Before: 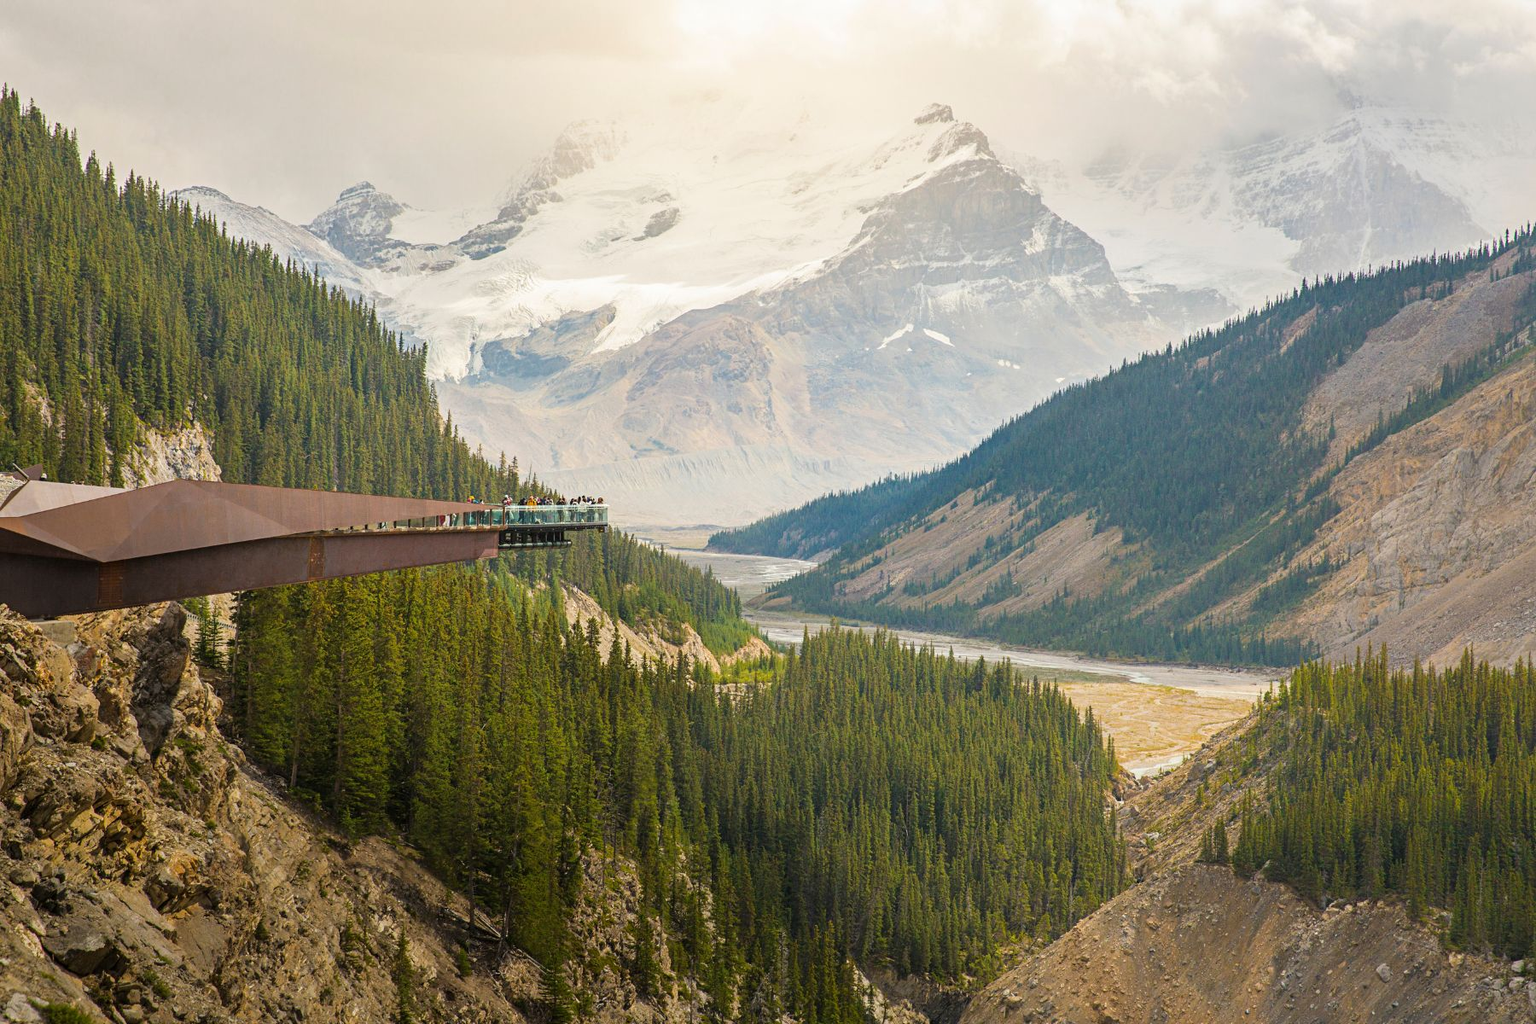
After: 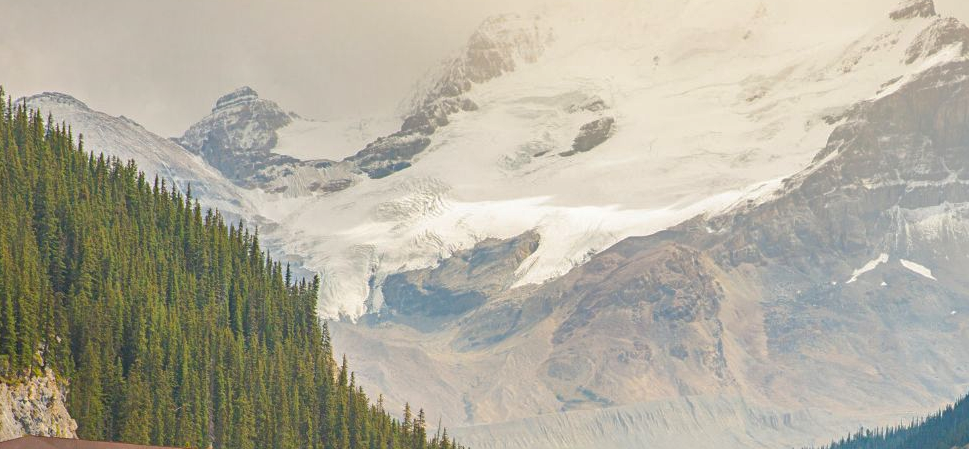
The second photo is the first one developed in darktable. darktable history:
shadows and highlights: on, module defaults
crop: left 10.112%, top 10.571%, right 36.015%, bottom 51.982%
